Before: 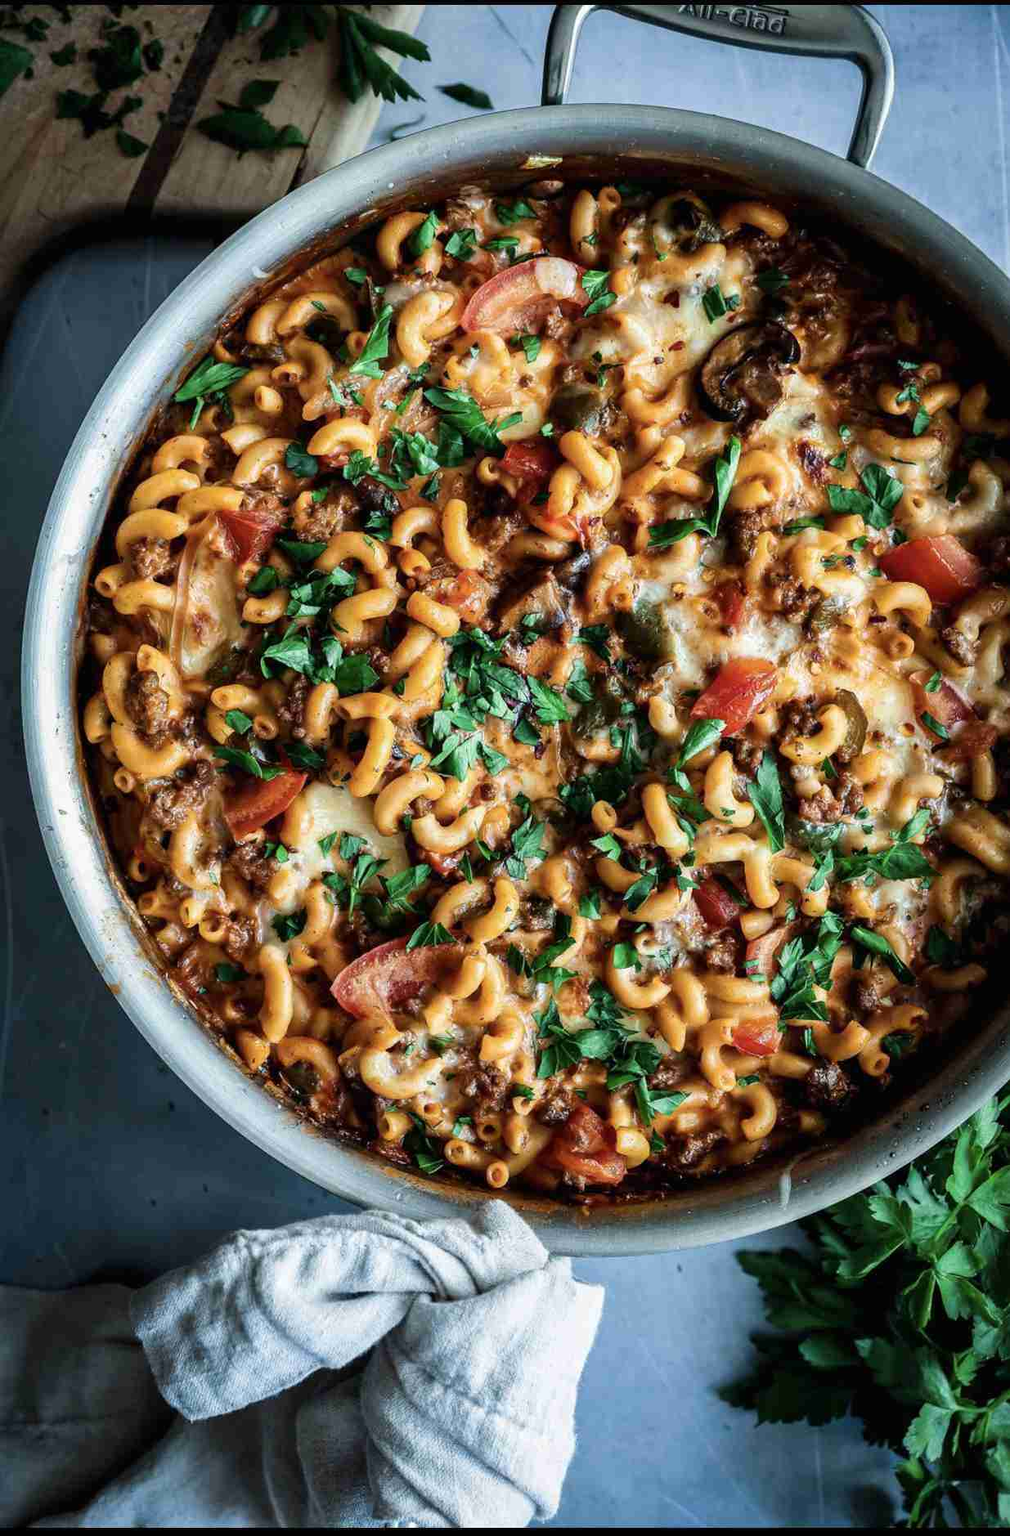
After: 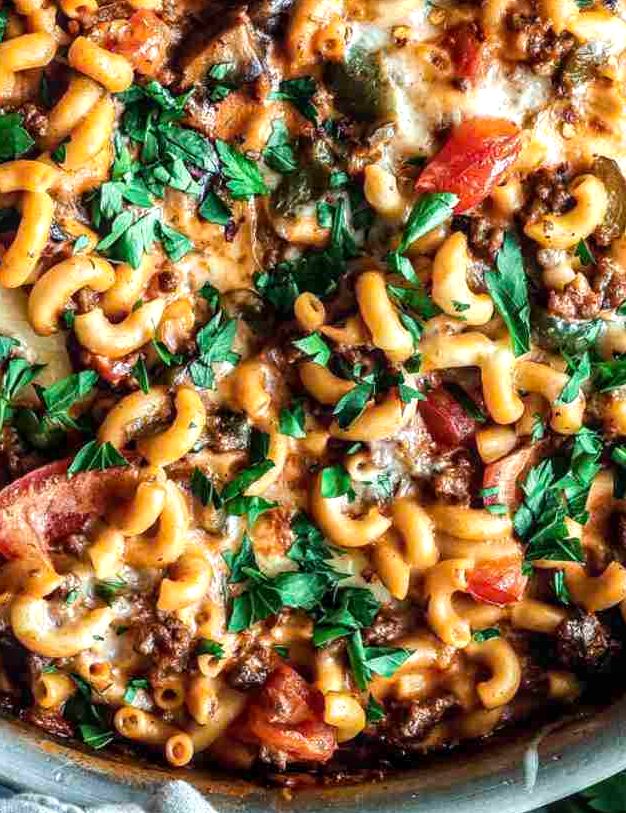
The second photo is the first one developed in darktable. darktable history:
contrast brightness saturation: contrast 0.009, saturation -0.065
local contrast: on, module defaults
crop: left 34.77%, top 36.607%, right 14.527%, bottom 20.081%
exposure: black level correction 0, exposure 0.399 EV, compensate highlight preservation false
